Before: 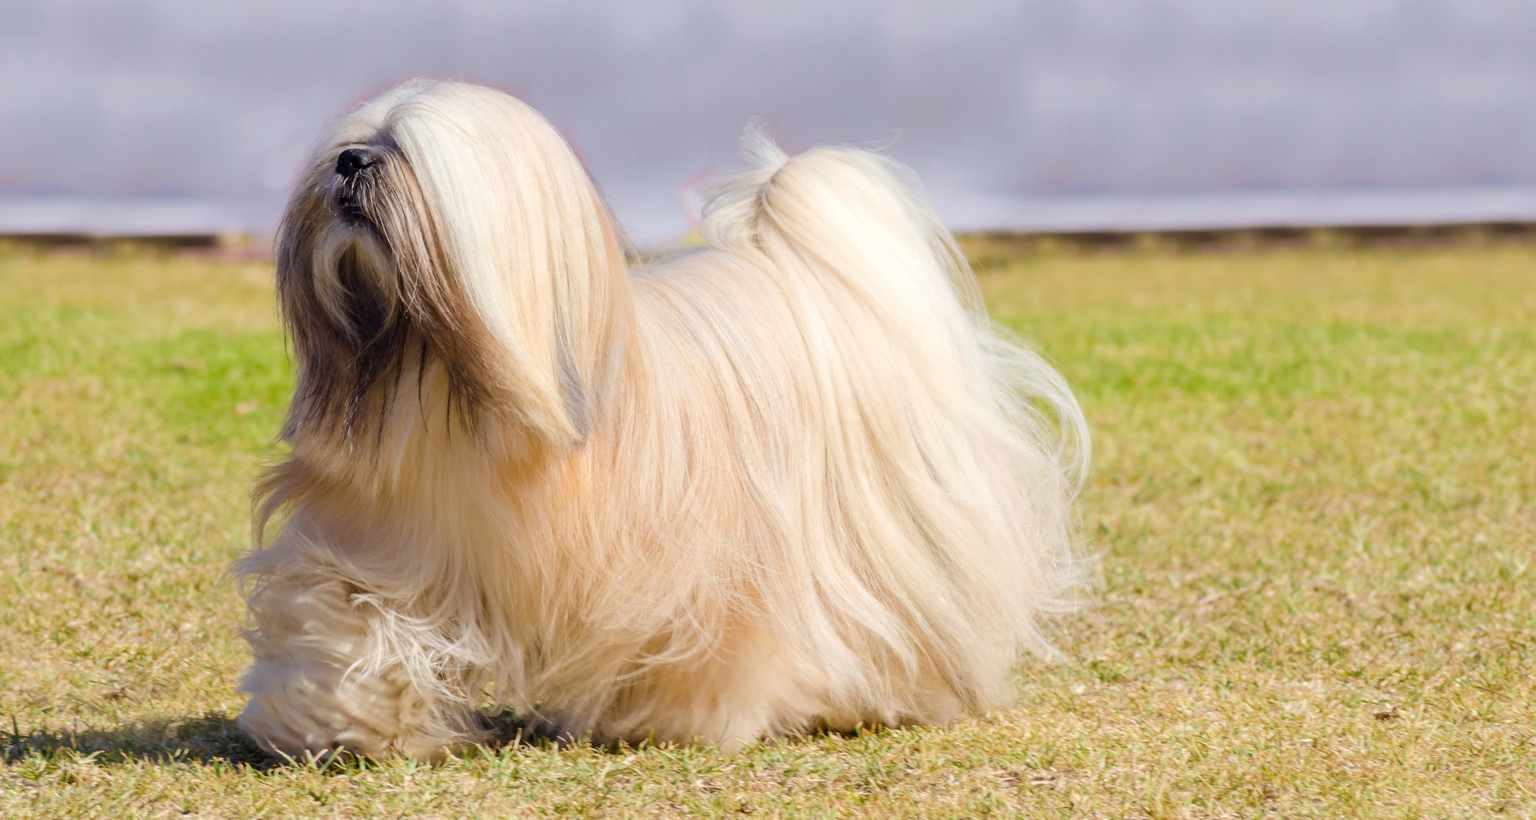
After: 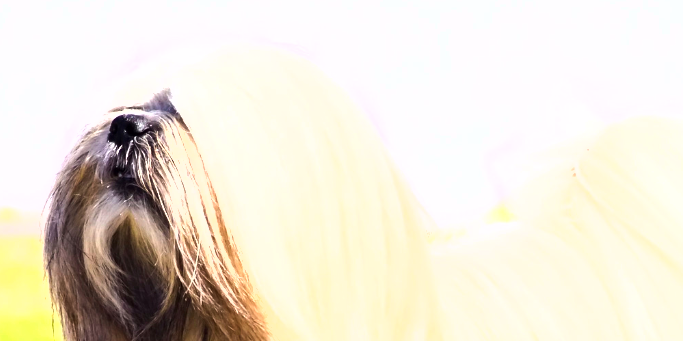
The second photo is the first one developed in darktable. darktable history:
shadows and highlights: radius 125.46, shadows 30.51, highlights -30.51, low approximation 0.01, soften with gaussian
tone equalizer: -8 EV -0.75 EV, -7 EV -0.7 EV, -6 EV -0.6 EV, -5 EV -0.4 EV, -3 EV 0.4 EV, -2 EV 0.6 EV, -1 EV 0.7 EV, +0 EV 0.75 EV, edges refinement/feathering 500, mask exposure compensation -1.57 EV, preserve details no
crop: left 15.452%, top 5.459%, right 43.956%, bottom 56.62%
exposure: exposure 1.25 EV, compensate exposure bias true, compensate highlight preservation false
